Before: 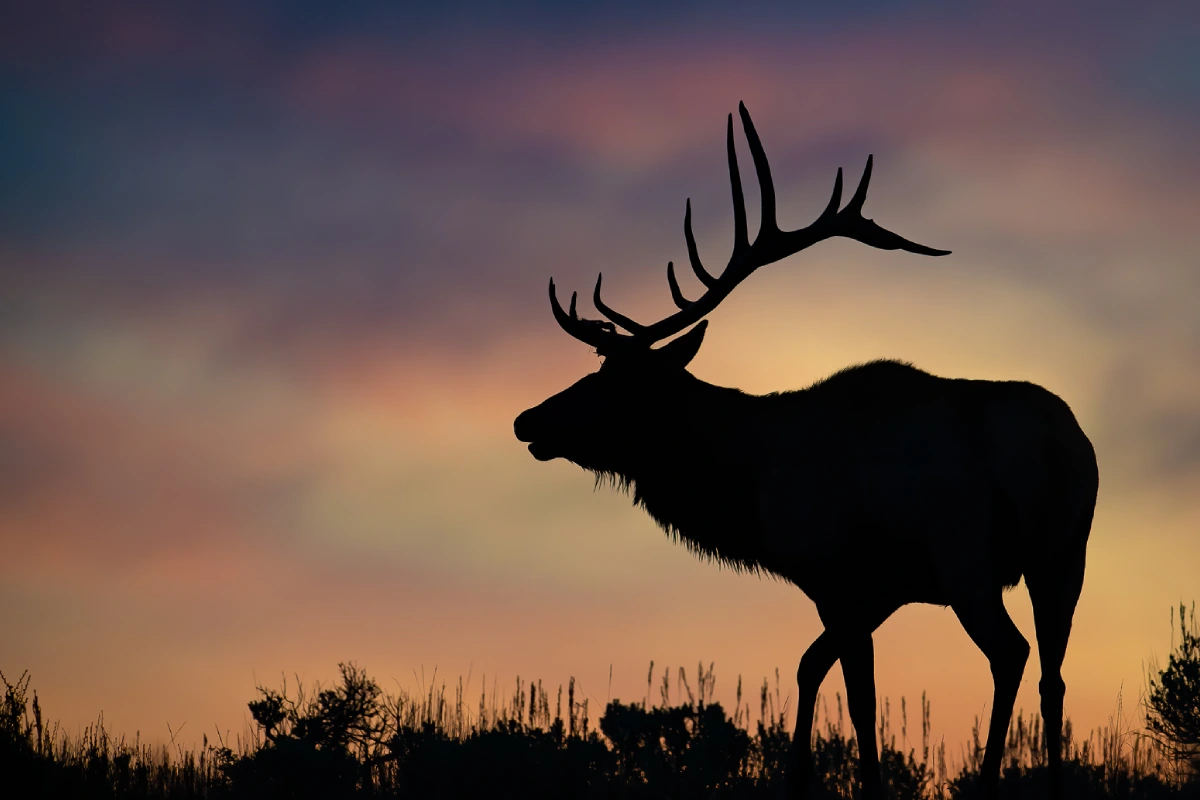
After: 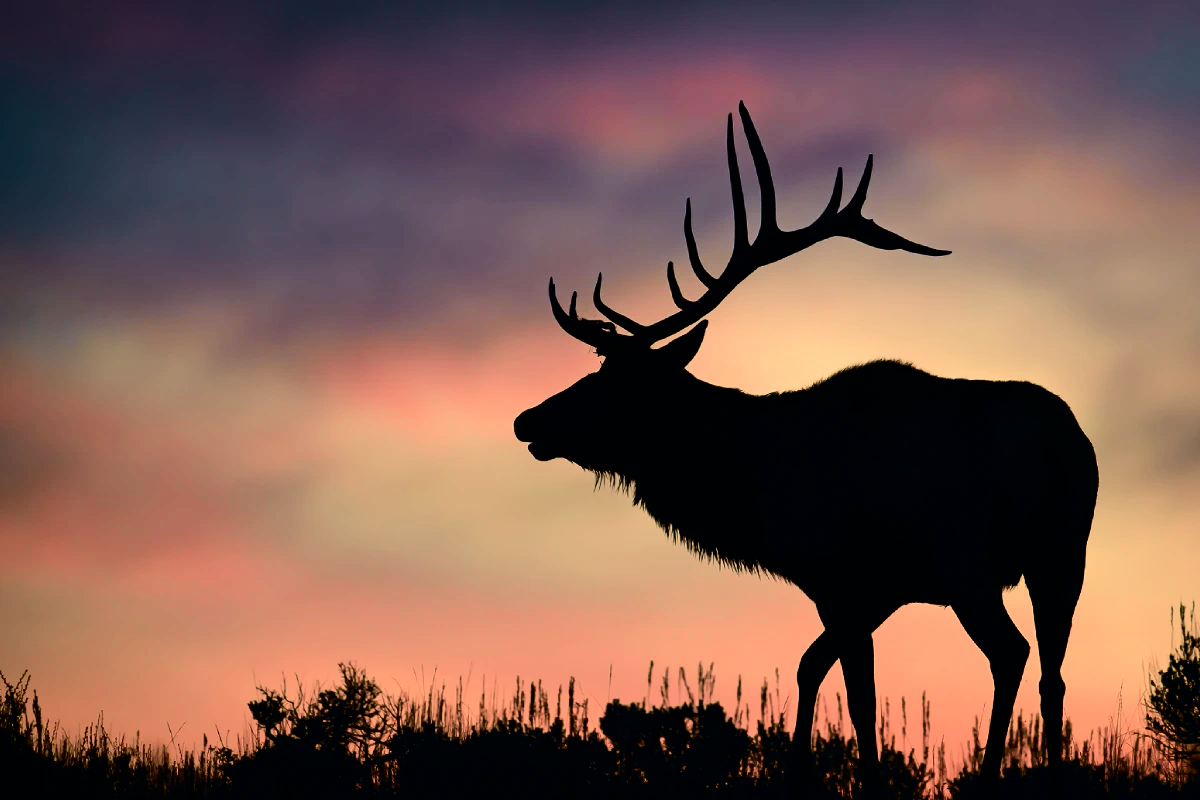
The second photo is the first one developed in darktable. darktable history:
tone equalizer: -8 EV -0.417 EV, -7 EV -0.389 EV, -6 EV -0.333 EV, -5 EV -0.222 EV, -3 EV 0.222 EV, -2 EV 0.333 EV, -1 EV 0.389 EV, +0 EV 0.417 EV, edges refinement/feathering 500, mask exposure compensation -1.57 EV, preserve details no
tone curve: curves: ch0 [(0, 0) (0.033, 0.016) (0.171, 0.127) (0.33, 0.331) (0.432, 0.475) (0.601, 0.665) (0.843, 0.876) (1, 1)]; ch1 [(0, 0) (0.339, 0.349) (0.445, 0.42) (0.476, 0.47) (0.501, 0.499) (0.516, 0.525) (0.548, 0.563) (0.584, 0.633) (0.728, 0.746) (1, 1)]; ch2 [(0, 0) (0.327, 0.324) (0.417, 0.44) (0.46, 0.453) (0.502, 0.498) (0.517, 0.524) (0.53, 0.554) (0.579, 0.599) (0.745, 0.704) (1, 1)], color space Lab, independent channels, preserve colors none
